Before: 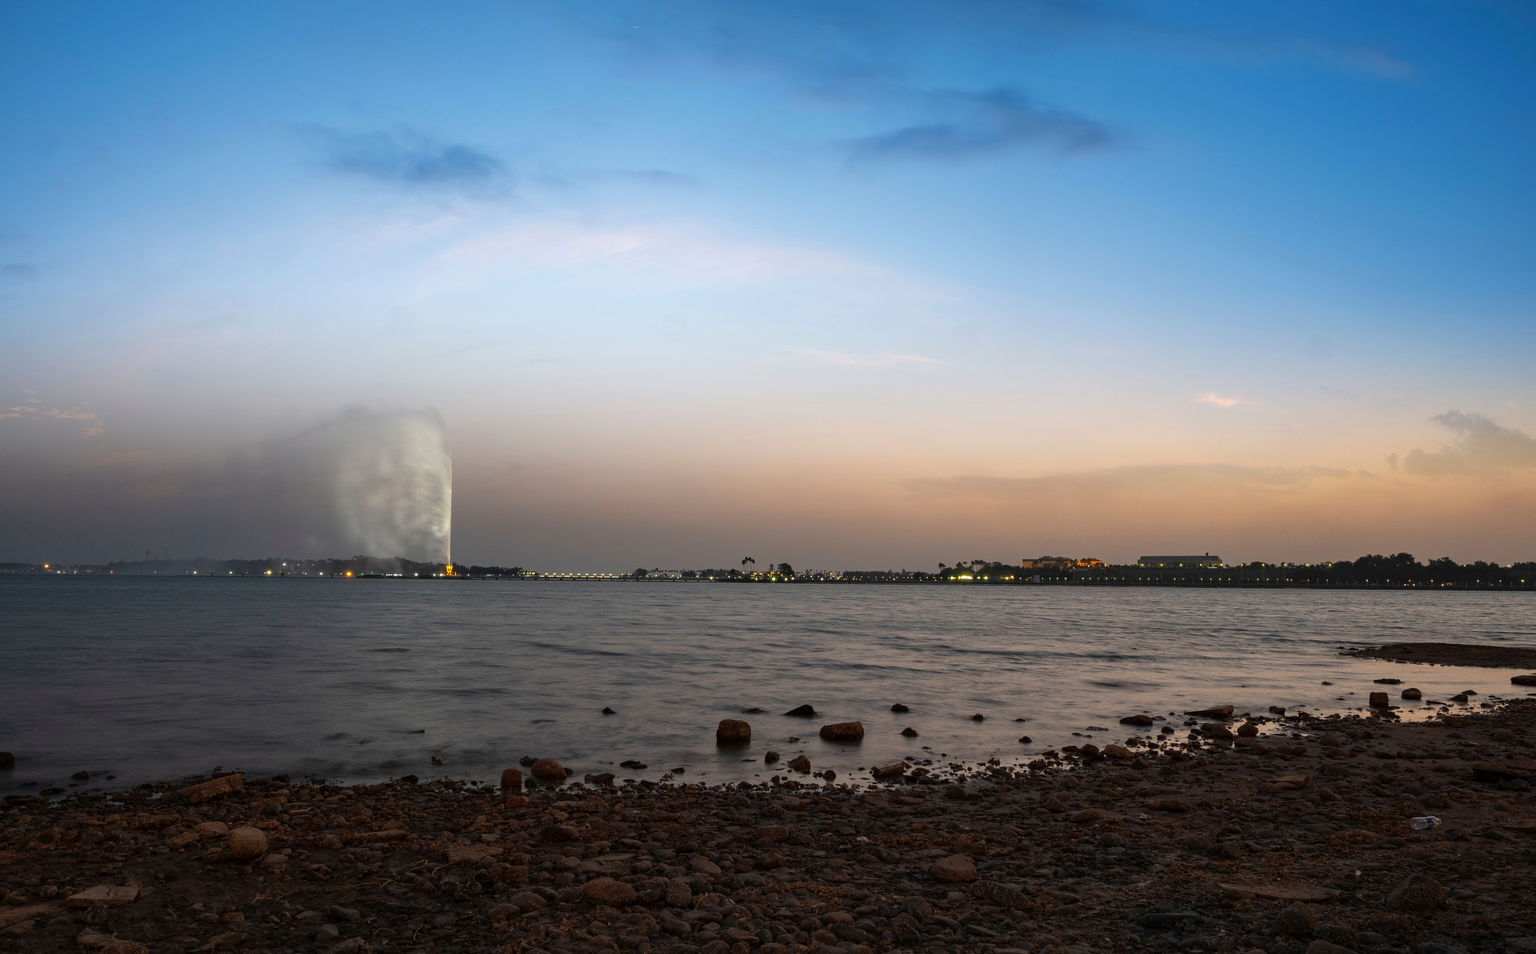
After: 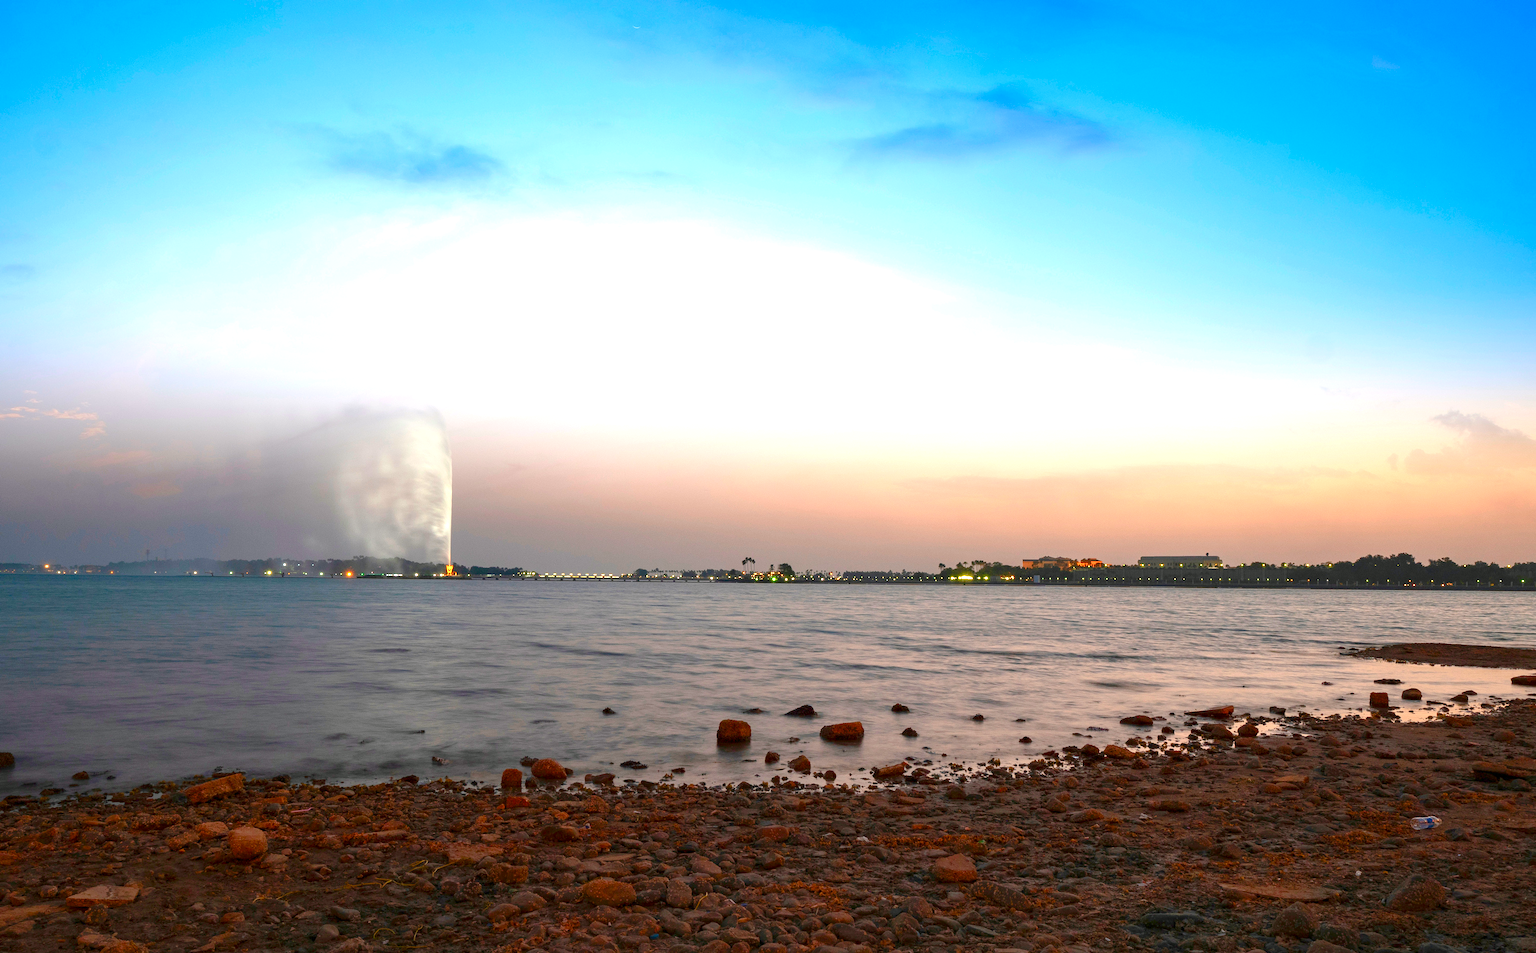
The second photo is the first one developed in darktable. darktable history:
color contrast: green-magenta contrast 1.69, blue-yellow contrast 1.49
exposure: exposure 1.25 EV, compensate exposure bias true, compensate highlight preservation false
color balance rgb: shadows lift › chroma 1%, shadows lift › hue 113°, highlights gain › chroma 0.2%, highlights gain › hue 333°, perceptual saturation grading › global saturation 20%, perceptual saturation grading › highlights -50%, perceptual saturation grading › shadows 25%, contrast -10%
